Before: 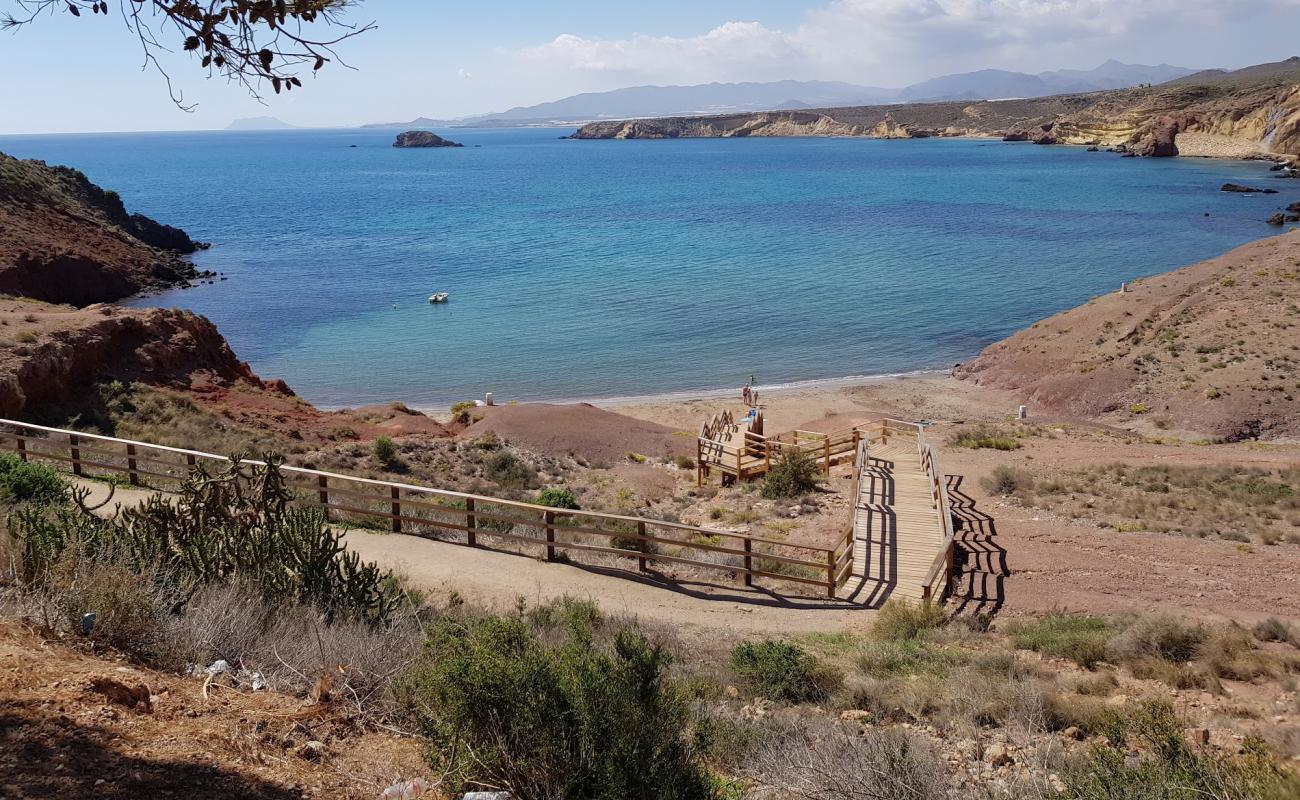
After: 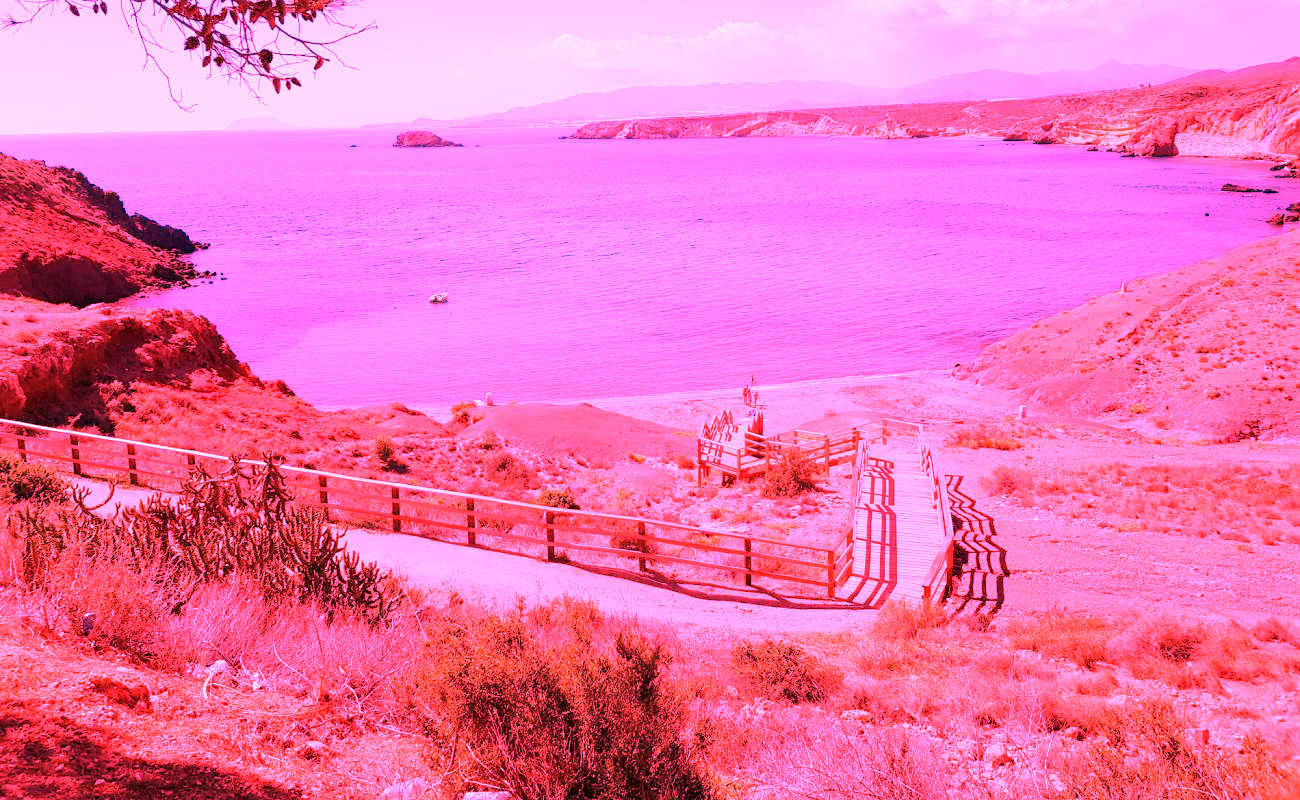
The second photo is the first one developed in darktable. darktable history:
white balance: red 4.26, blue 1.802
haze removal: compatibility mode true, adaptive false
